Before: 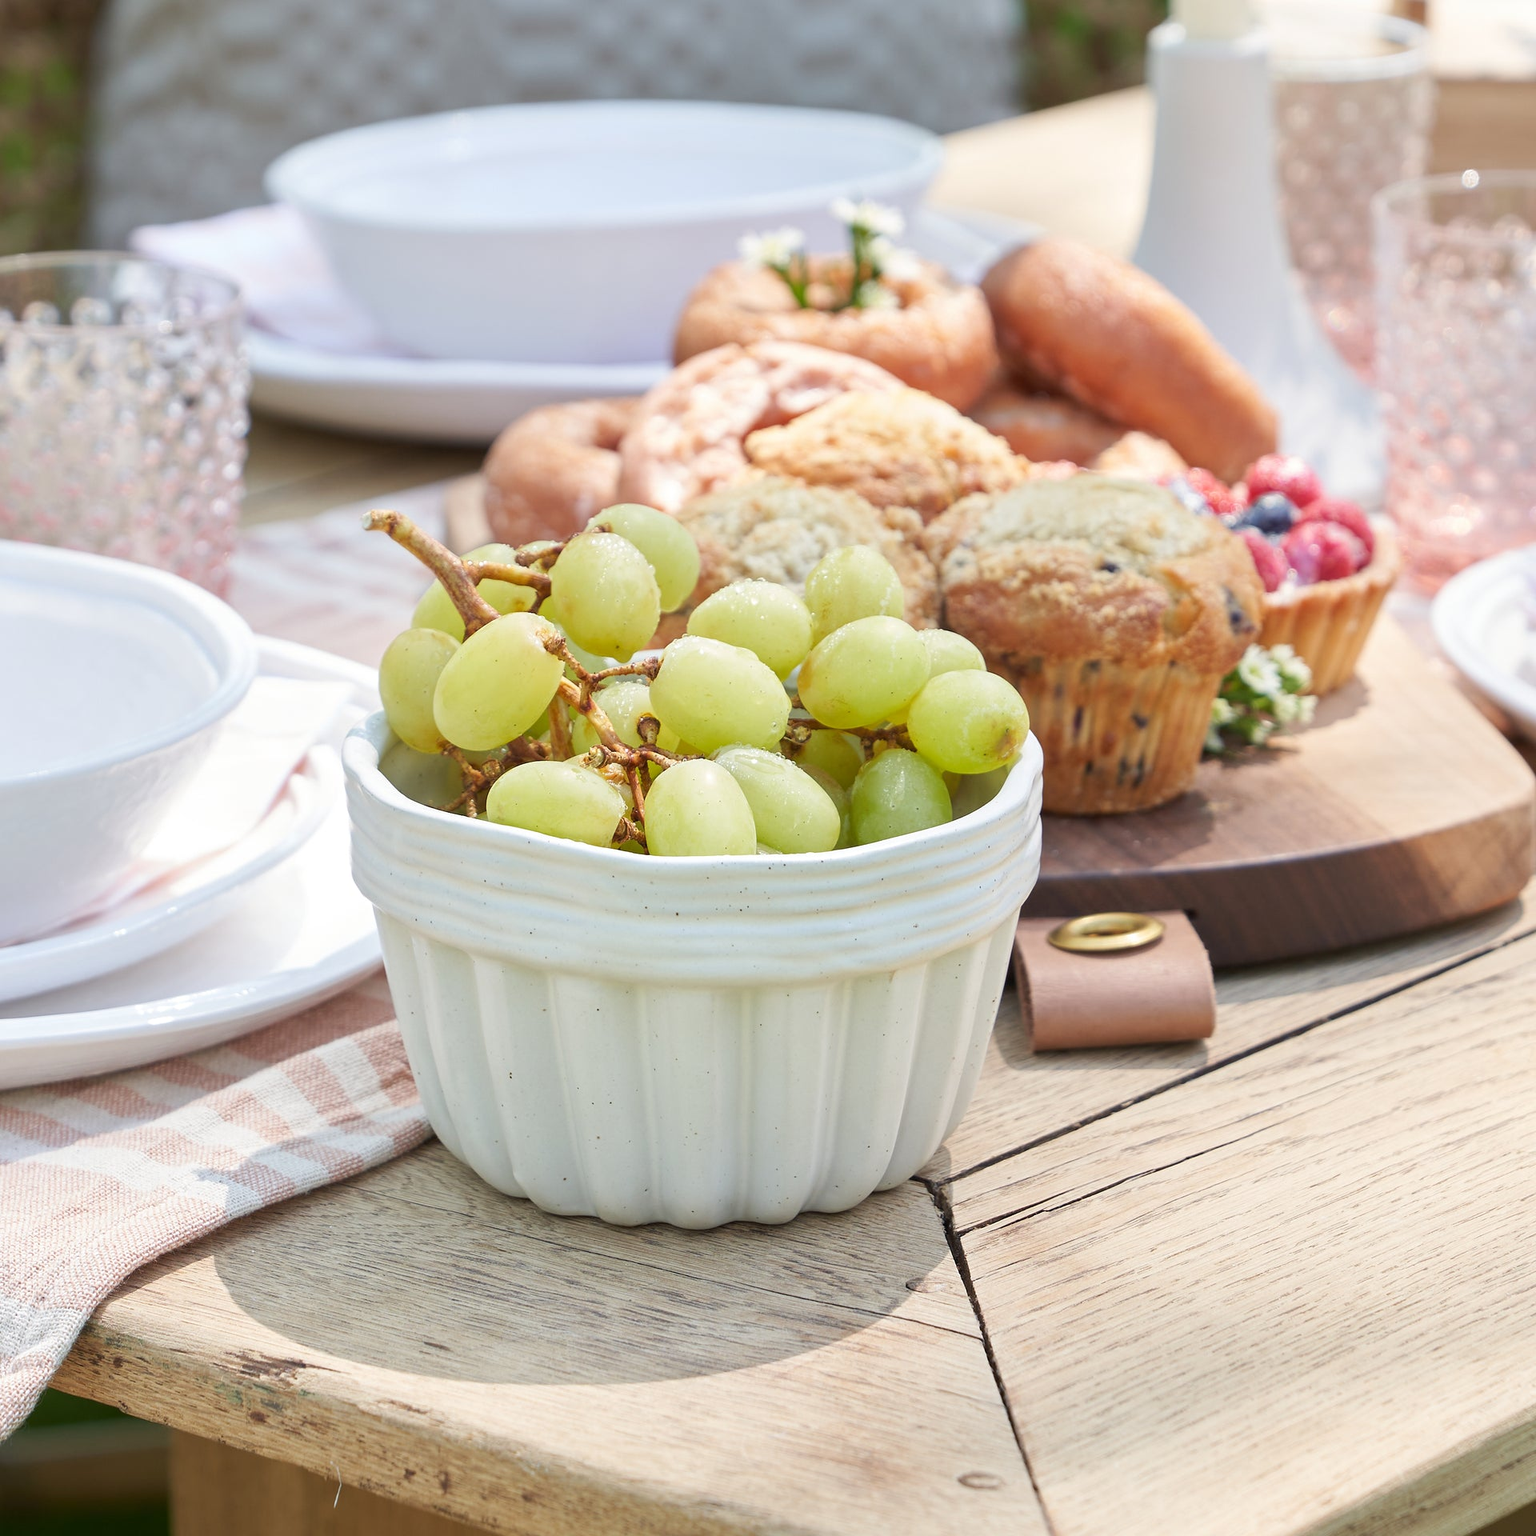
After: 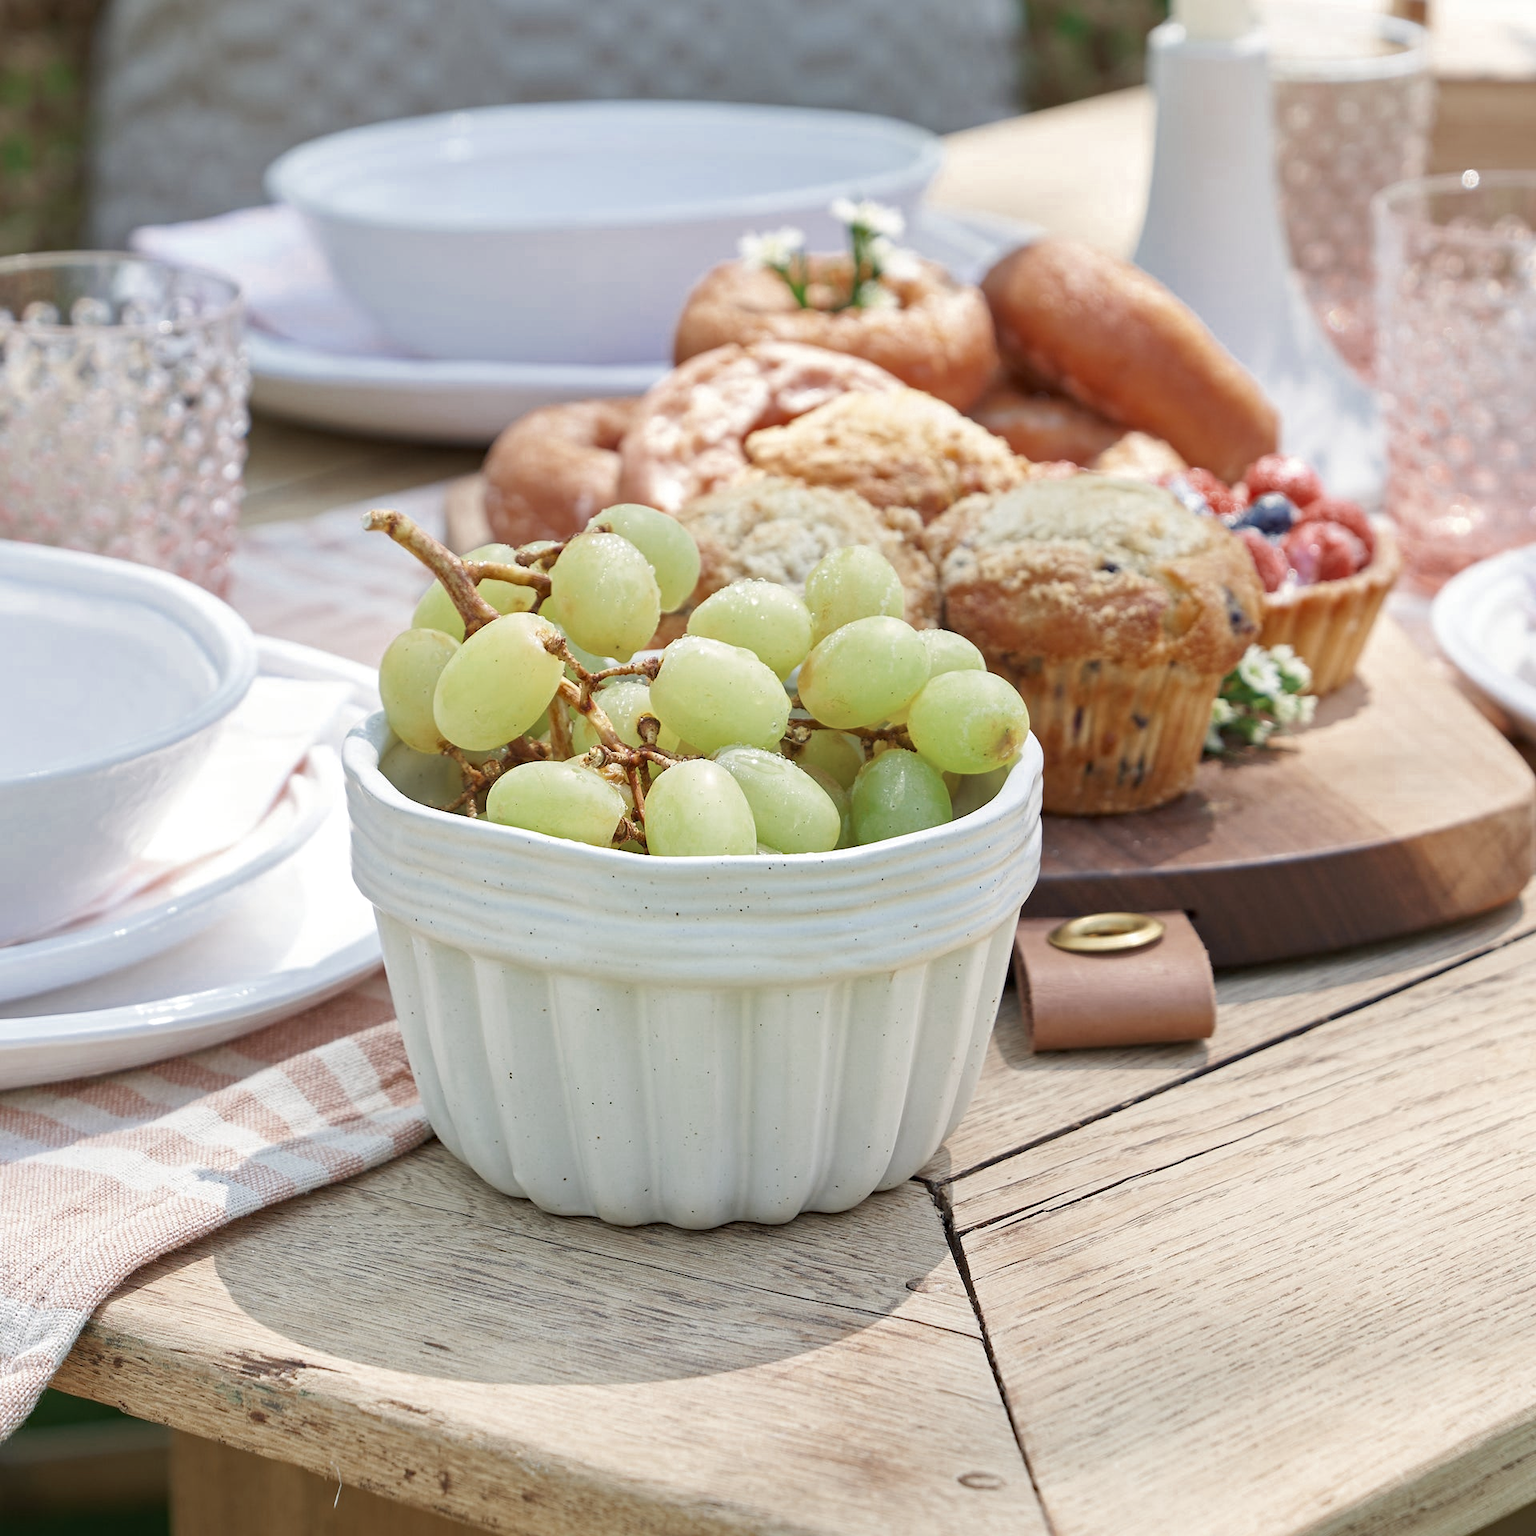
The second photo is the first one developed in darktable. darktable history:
color zones: curves: ch0 [(0, 0.5) (0.125, 0.4) (0.25, 0.5) (0.375, 0.4) (0.5, 0.4) (0.625, 0.35) (0.75, 0.35) (0.875, 0.5)]; ch1 [(0, 0.35) (0.125, 0.45) (0.25, 0.35) (0.375, 0.35) (0.5, 0.35) (0.625, 0.35) (0.75, 0.45) (0.875, 0.35)]; ch2 [(0, 0.6) (0.125, 0.5) (0.25, 0.5) (0.375, 0.6) (0.5, 0.6) (0.625, 0.5) (0.75, 0.5) (0.875, 0.5)]
haze removal: compatibility mode true, adaptive false
